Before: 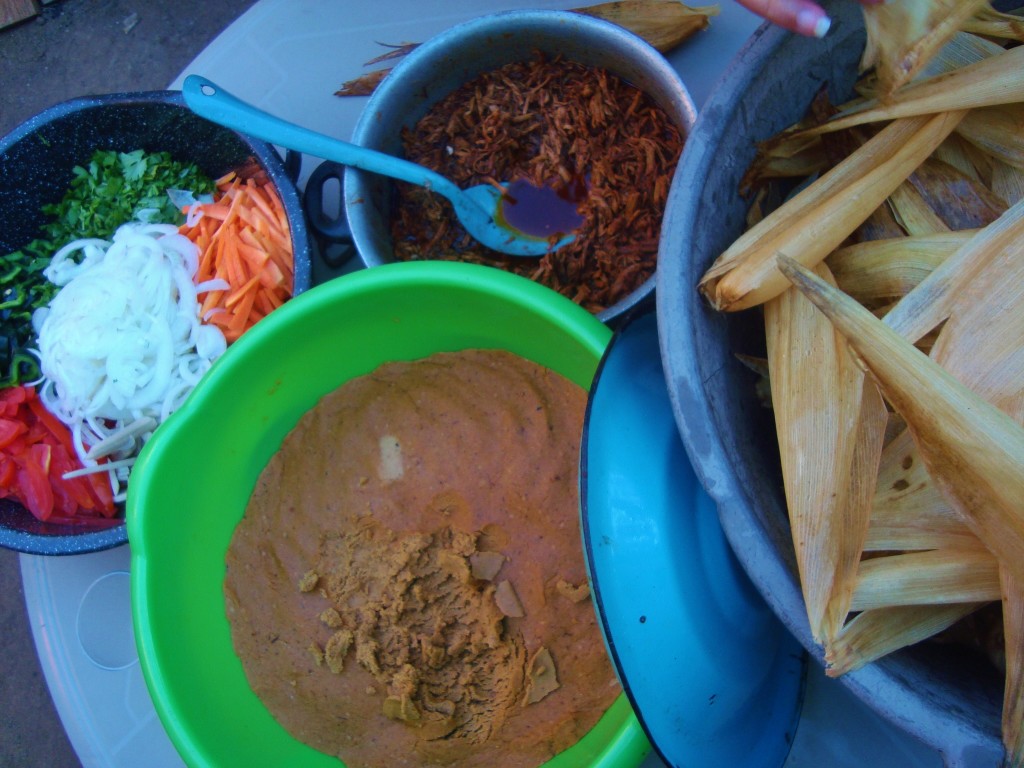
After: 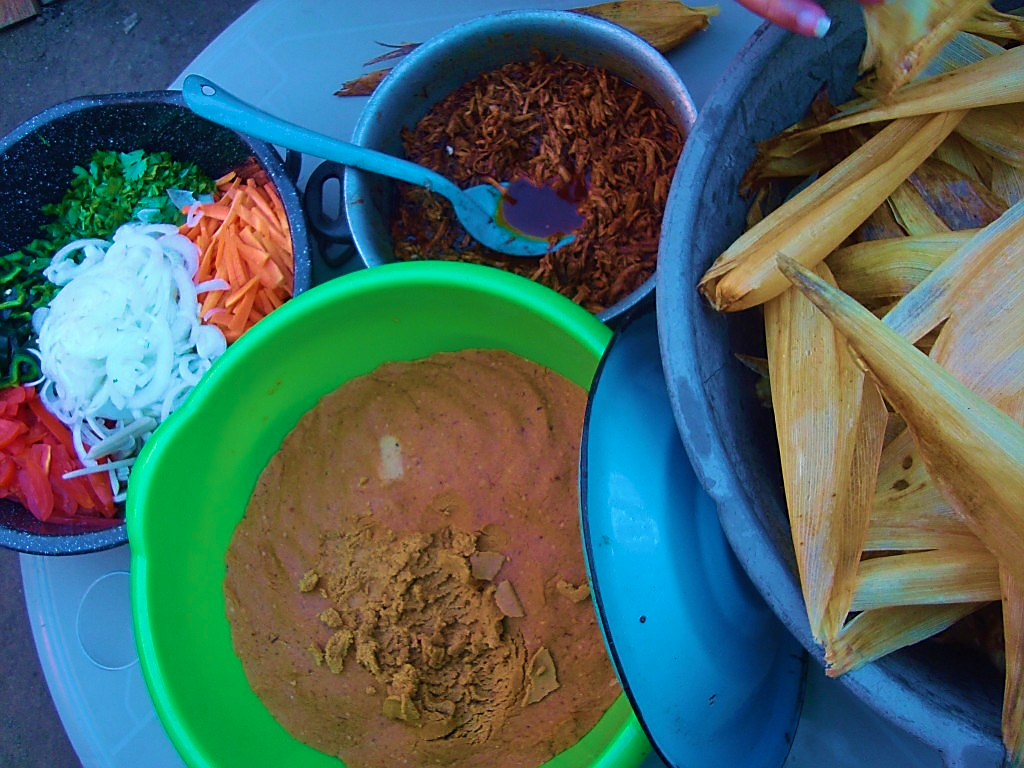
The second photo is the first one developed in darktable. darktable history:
sharpen: radius 1.403, amount 1.24, threshold 0.793
velvia: strength 56.67%
